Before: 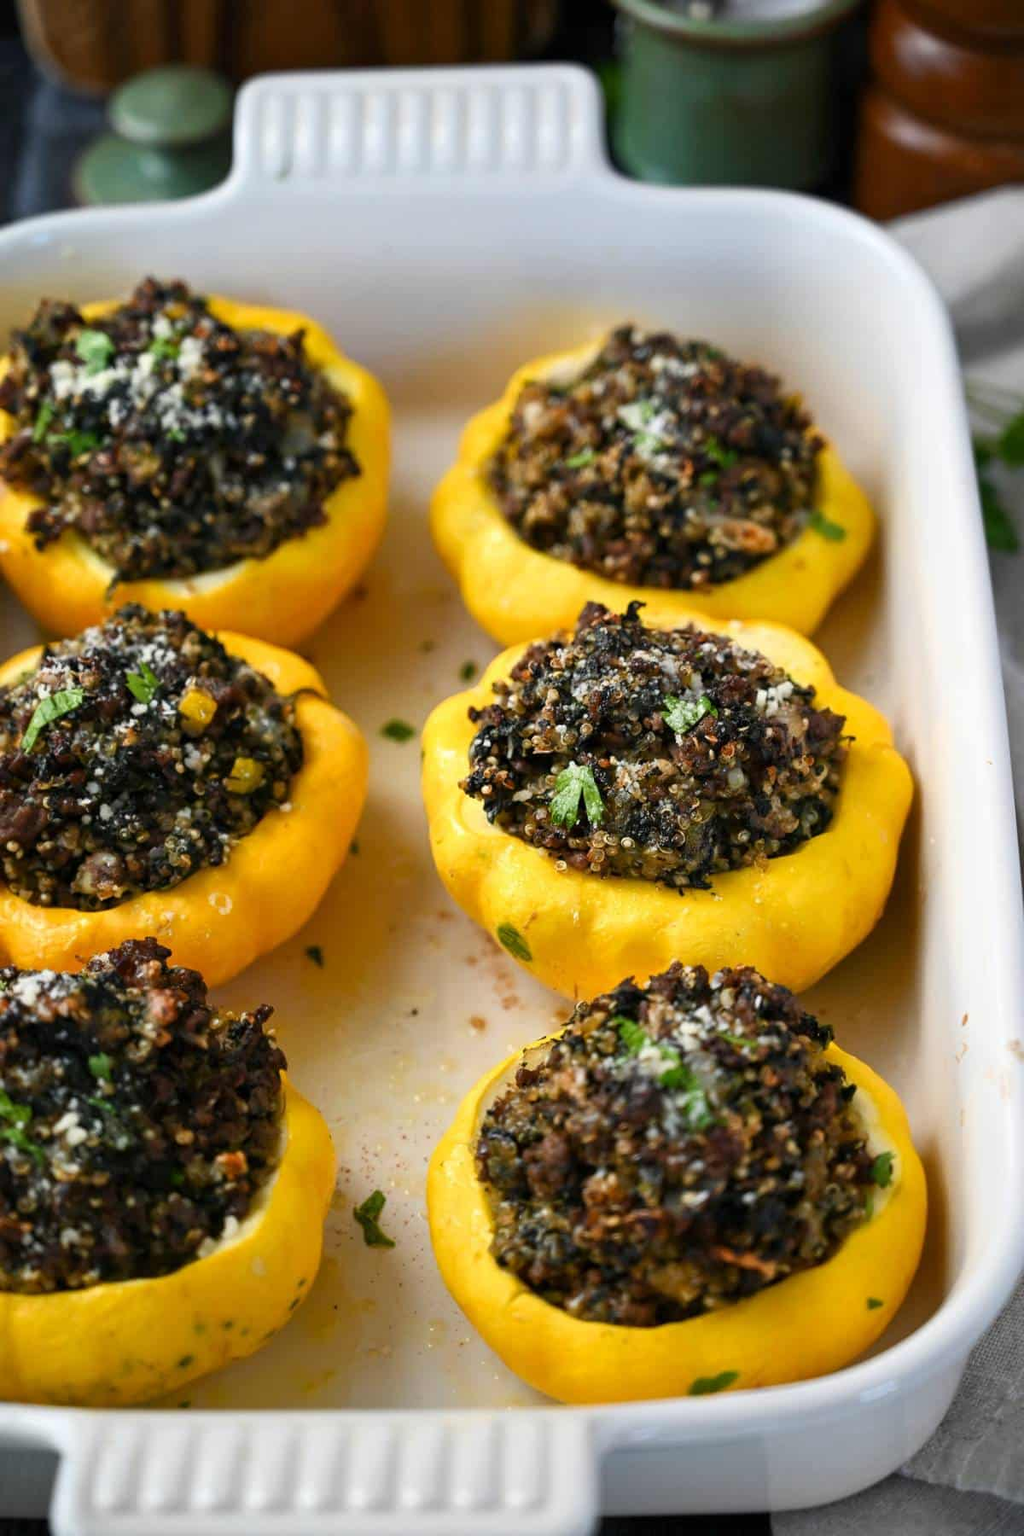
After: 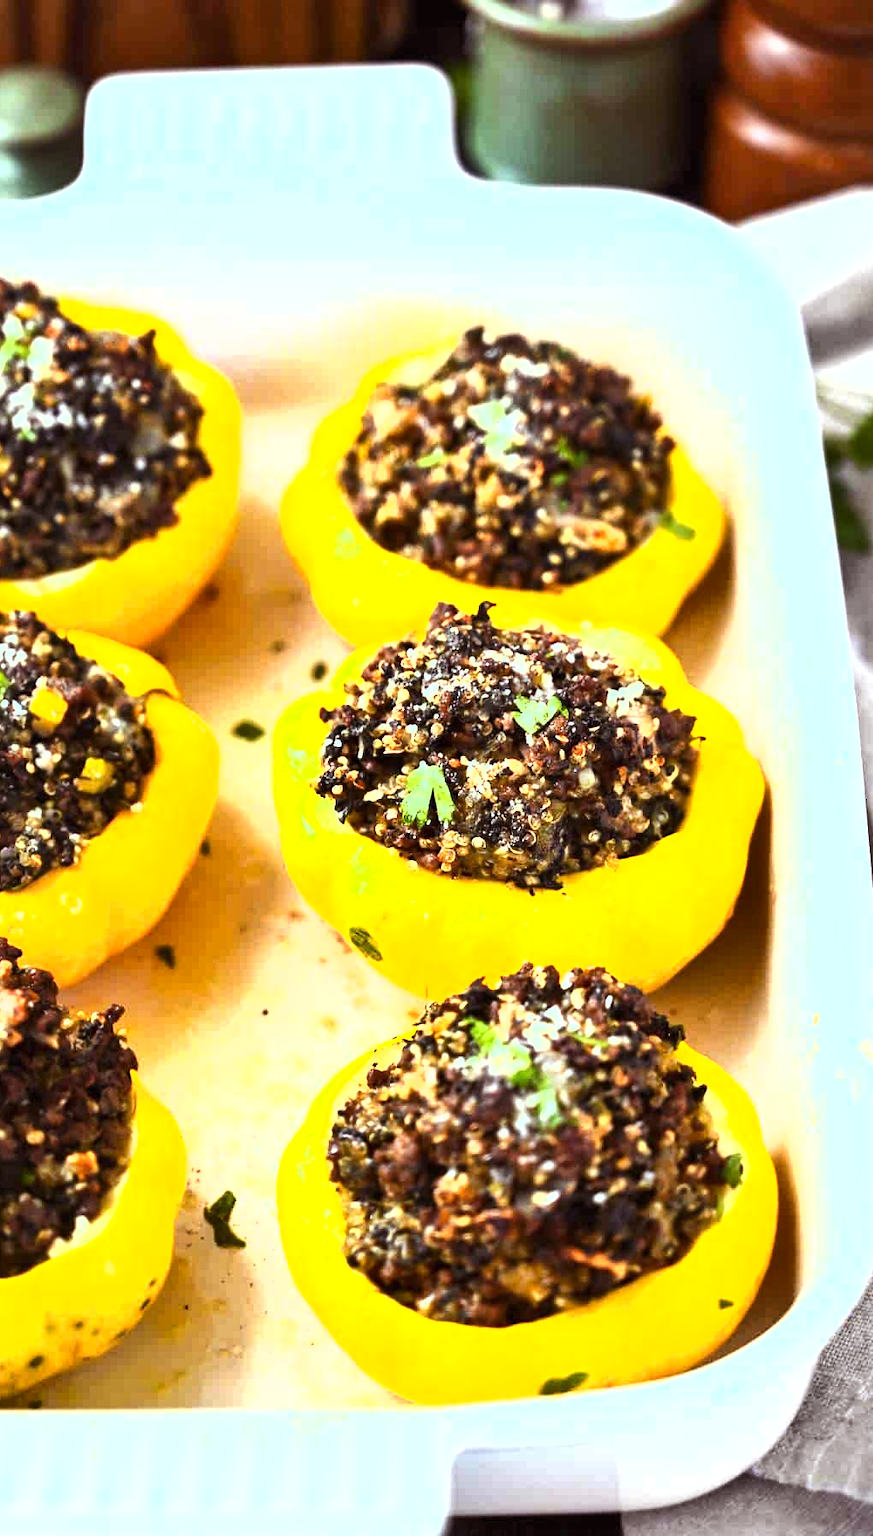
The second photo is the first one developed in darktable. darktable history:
shadows and highlights: highlights color adjustment 0%, low approximation 0.01, soften with gaussian
crop and rotate: left 14.584%
tone equalizer: -8 EV -0.75 EV, -7 EV -0.7 EV, -6 EV -0.6 EV, -5 EV -0.4 EV, -3 EV 0.4 EV, -2 EV 0.6 EV, -1 EV 0.7 EV, +0 EV 0.75 EV, edges refinement/feathering 500, mask exposure compensation -1.57 EV, preserve details no
rgb levels: mode RGB, independent channels, levels [[0, 0.474, 1], [0, 0.5, 1], [0, 0.5, 1]]
exposure: black level correction 0, exposure 1.3 EV, compensate exposure bias true, compensate highlight preservation false
